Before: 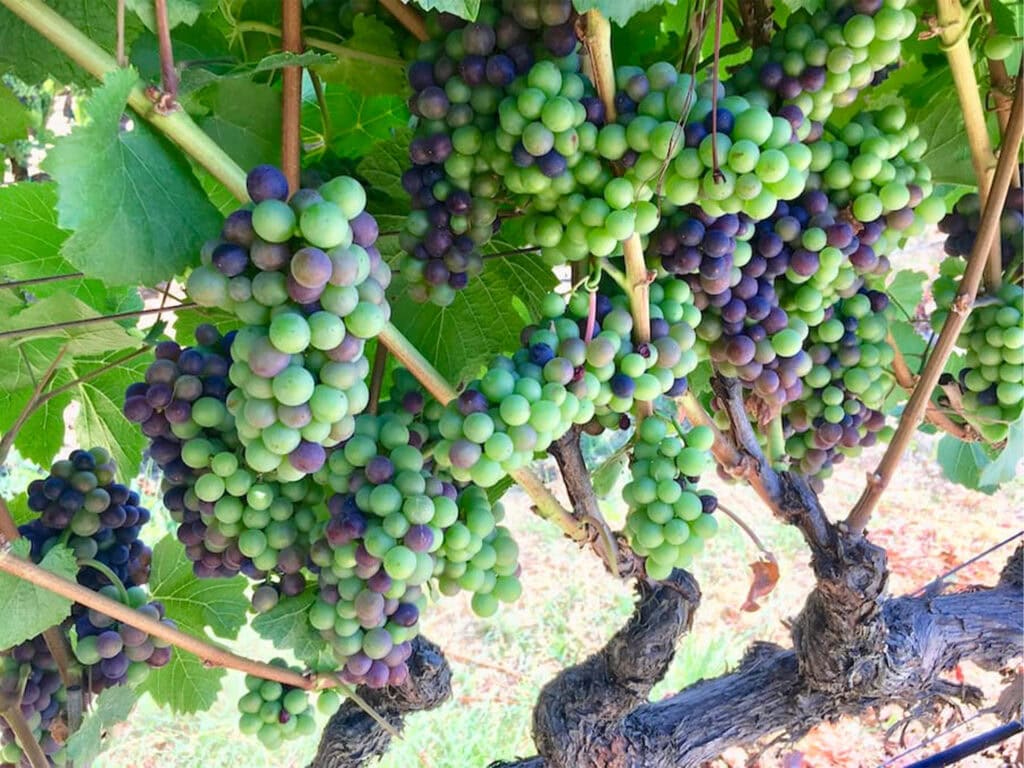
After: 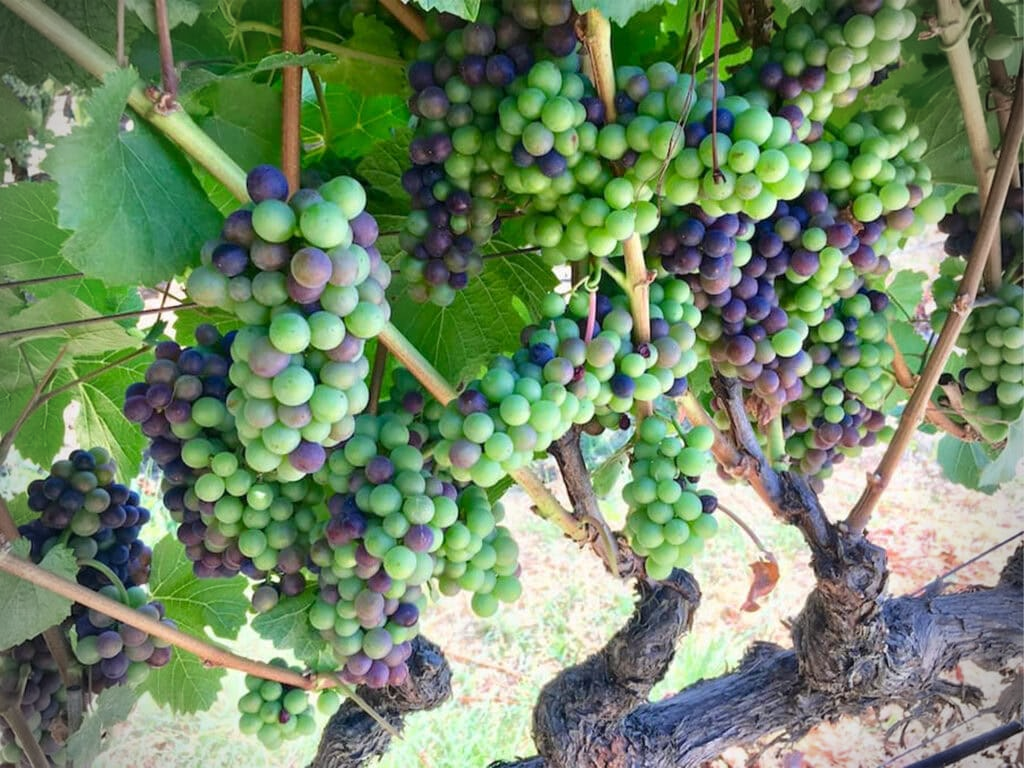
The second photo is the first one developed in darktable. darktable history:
white balance: red 1, blue 1
vignetting: fall-off radius 31.48%, brightness -0.472
